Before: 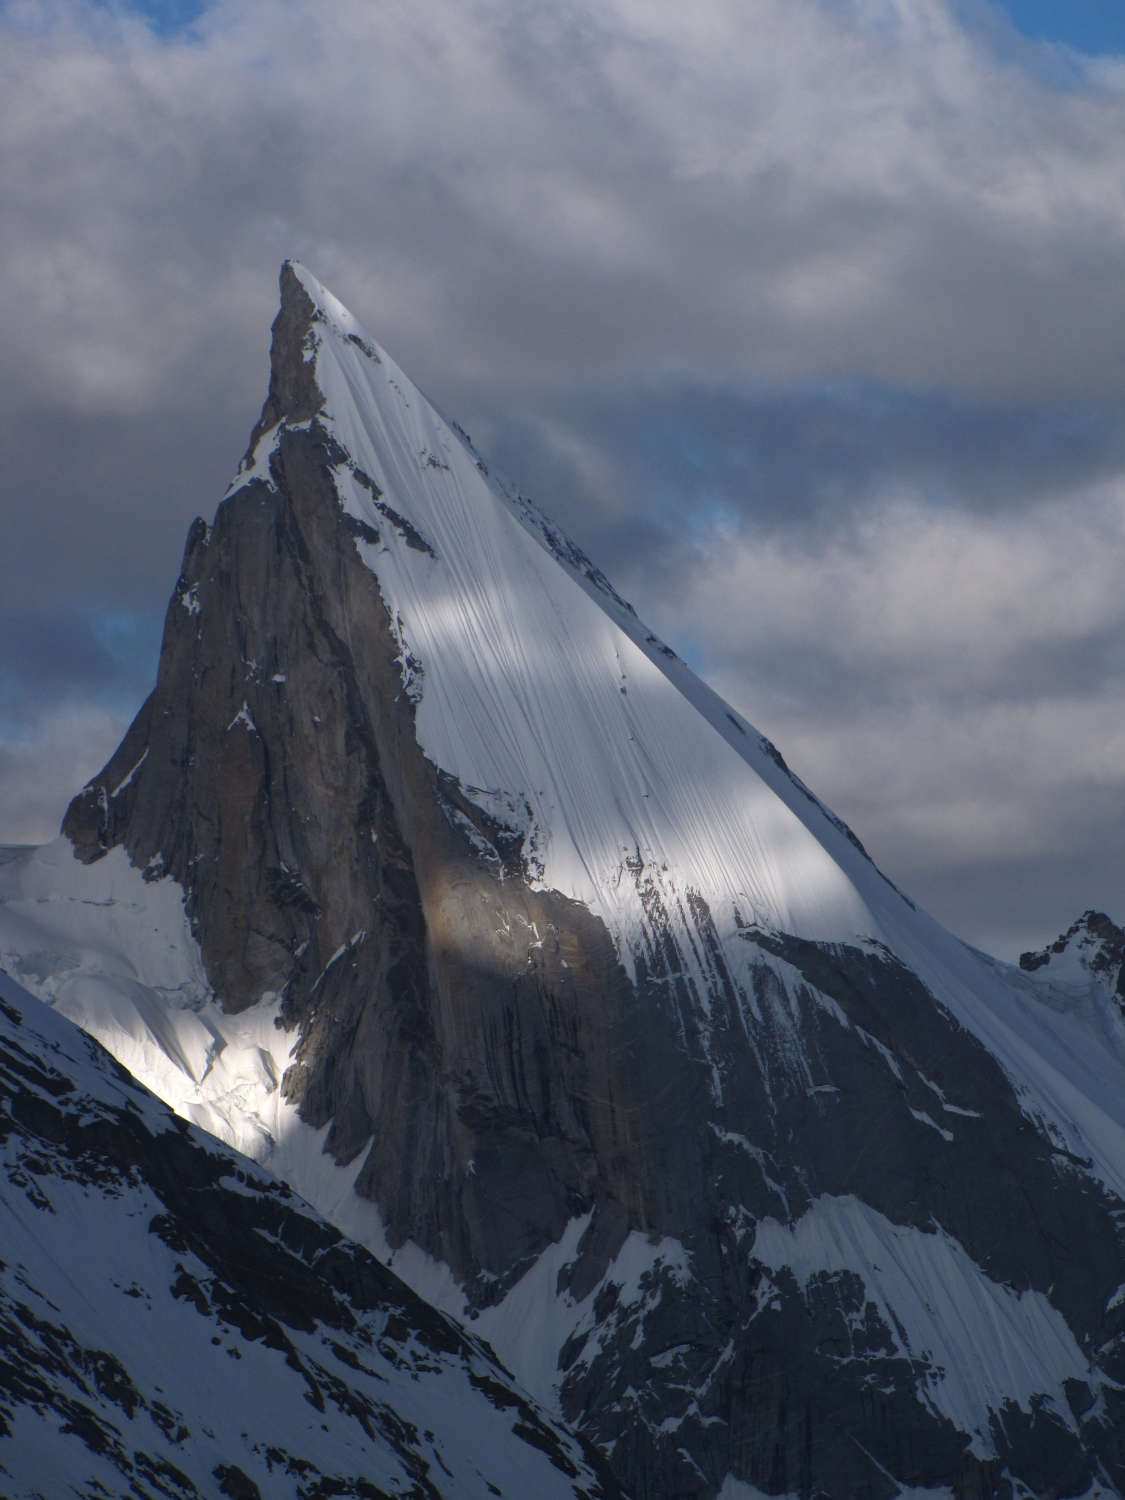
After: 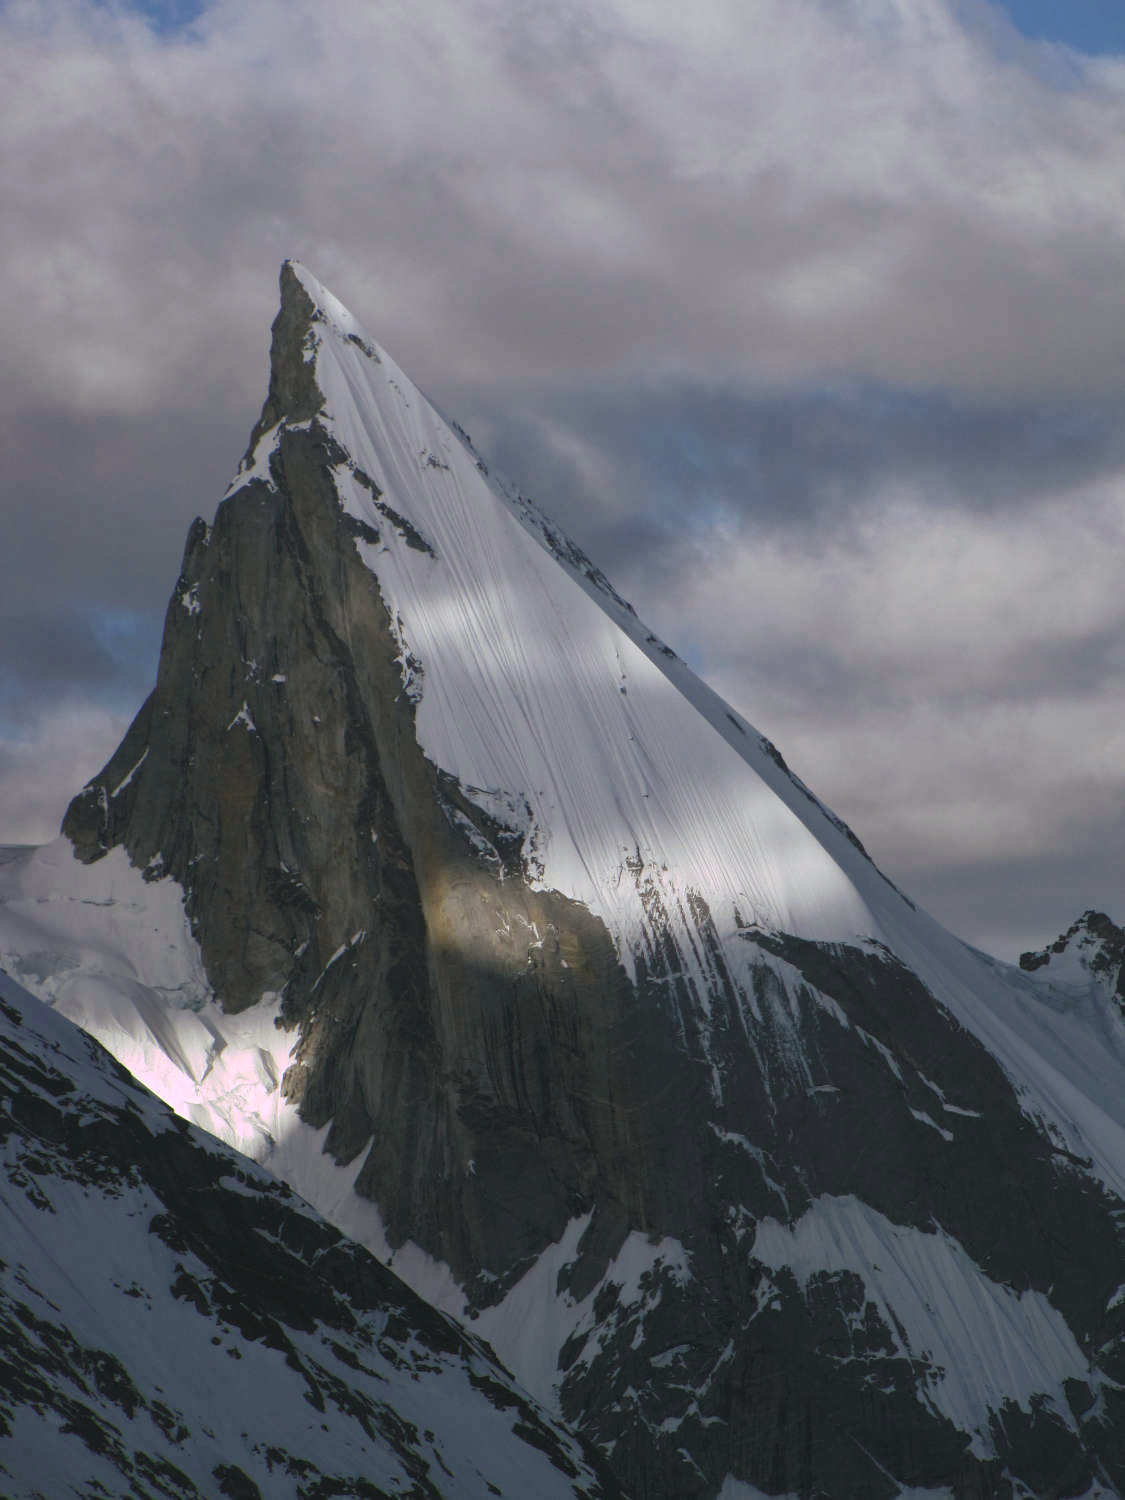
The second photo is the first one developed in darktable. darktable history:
tone curve: curves: ch0 [(0, 0) (0.003, 0.054) (0.011, 0.058) (0.025, 0.069) (0.044, 0.087) (0.069, 0.1) (0.1, 0.123) (0.136, 0.152) (0.177, 0.183) (0.224, 0.234) (0.277, 0.291) (0.335, 0.367) (0.399, 0.441) (0.468, 0.524) (0.543, 0.6) (0.623, 0.673) (0.709, 0.744) (0.801, 0.812) (0.898, 0.89) (1, 1)], preserve colors none
color look up table: target L [98.64, 96.69, 91.16, 87.86, 86.97, 87.43, 82.78, 69.01, 66.35, 60.61, 61.92, 46.1, 33.78, 16.89, 201.76, 83.21, 72.89, 69.57, 71.26, 61.04, 55.14, 48.55, 48.86, 45.79, 17.53, 2.07, 96.47, 80.2, 80.24, 76.92, 71.46, 60.05, 57.88, 57.49, 52.9, 42.95, 35.51, 41.53, 32.36, 39.82, 19.19, 15.24, 5.895, 96.85, 94.04, 64.09, 54.17, 54.51, 37.19], target a [-29.31, -36.21, -6.63, -40.39, -36.8, -55.13, -76.24, -55.14, -21.57, -61.13, -44.58, -26.88, -33.82, -23.17, 0, 5.447, -1.308, 32.26, 42.58, 1.532, 24.85, 50.11, 33.29, 62.3, 27.63, 1.269, 18.17, 5.335, 24.55, 42.17, 48.69, 71.4, 0.529, 15.36, 29.35, 66.55, 6.812, 53.68, -2.11, 34.51, 32.78, 24.27, 8.035, -32.53, -60.66, -19.97, -11.43, 1.819, -20.34], target b [66.48, 20.25, 30.18, 62.53, 32.08, 11.06, 59.8, 37.78, 59.6, 55.98, 9.364, 44.7, 36.37, 26.55, -0.001, 2.581, 29.1, 61.7, 7.29, 61.56, 33.28, 57.12, 14.34, 30, 24.92, 2.665, -10.09, -34.21, -26.02, -22.76, -36.88, -28.98, 3.08, -58.63, -20.75, 1.379, -40.1, -44.54, 5.739, -66.95, -6.326, -40.85, -12.69, -8.693, -15.27, -5.019, -44.16, -15.44, -10.93], num patches 49
